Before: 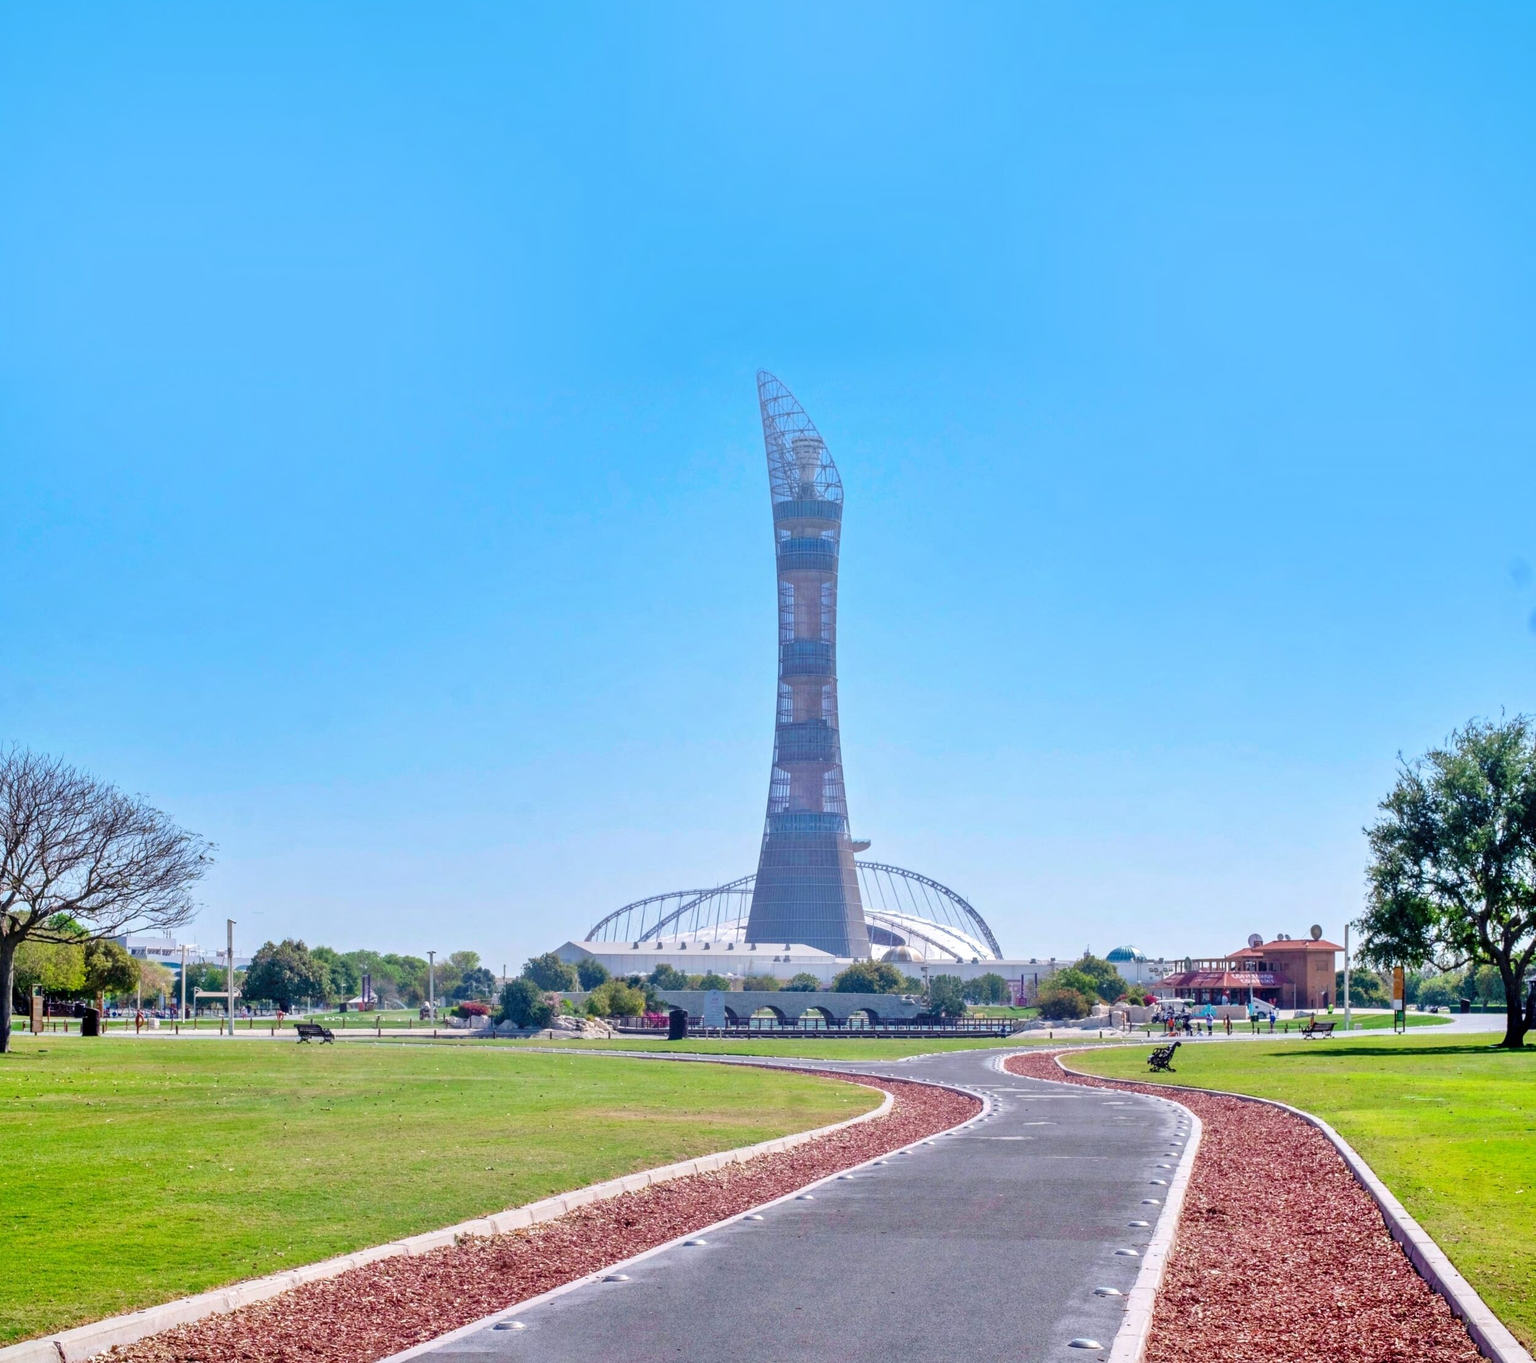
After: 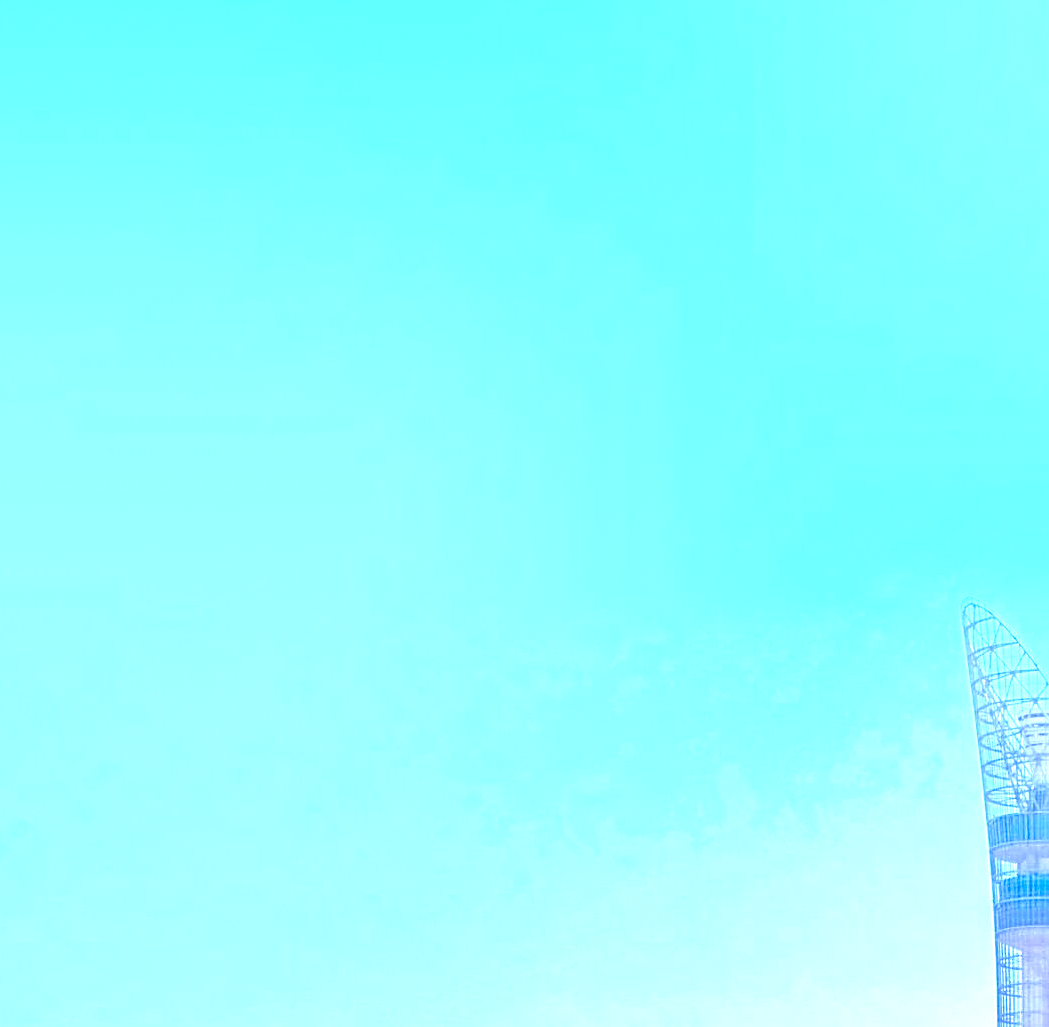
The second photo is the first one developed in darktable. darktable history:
grain: coarseness 0.81 ISO, strength 1.34%, mid-tones bias 0%
crop and rotate: left 10.817%, top 0.062%, right 47.194%, bottom 53.626%
graduated density: on, module defaults
exposure: black level correction 0.016, exposure 1.774 EV, compensate highlight preservation false
color contrast: green-magenta contrast 0.8, blue-yellow contrast 1.1, unbound 0
sharpen: on, module defaults
